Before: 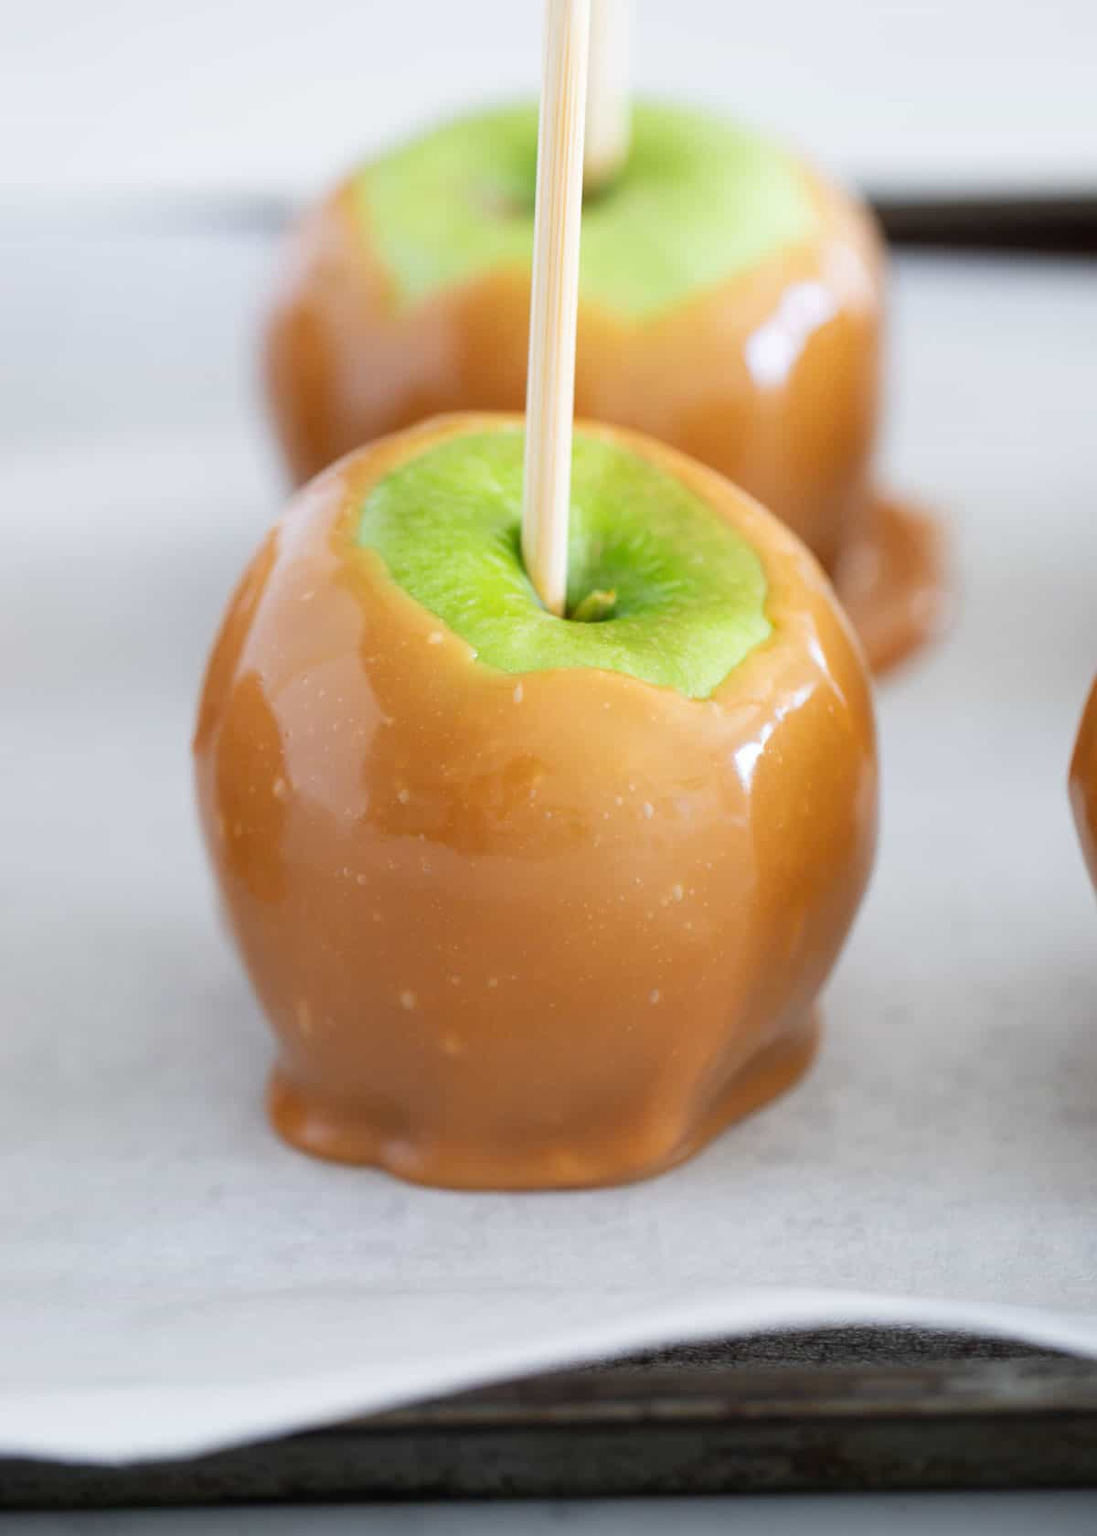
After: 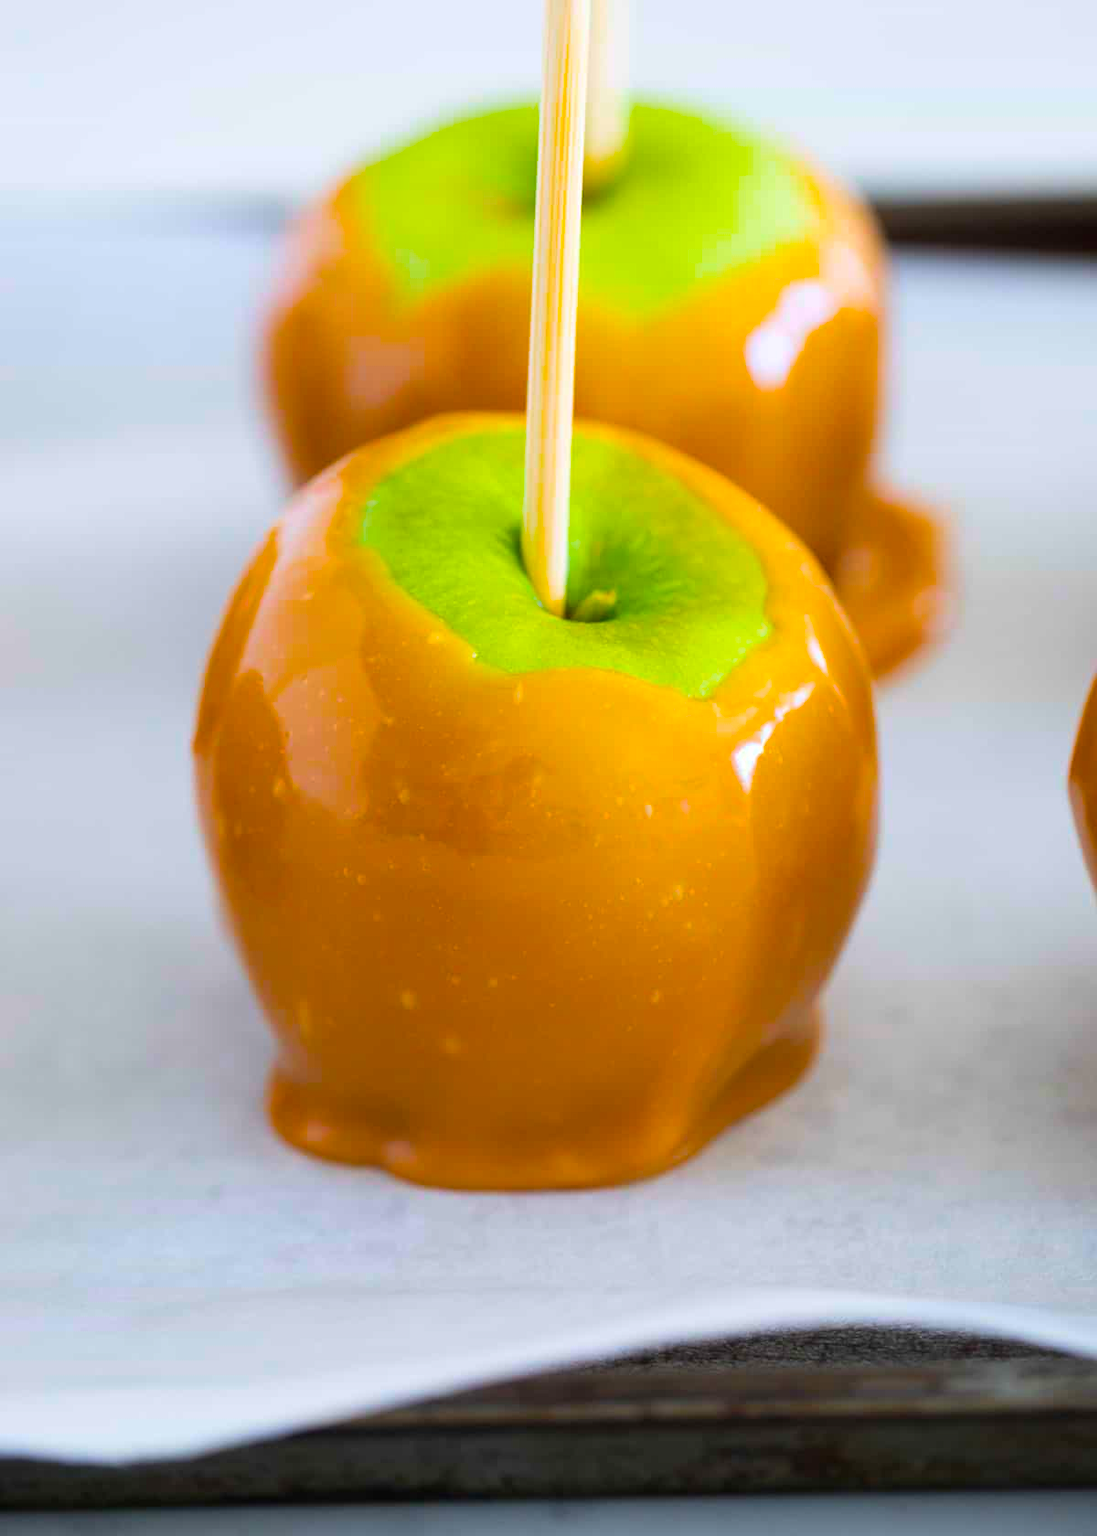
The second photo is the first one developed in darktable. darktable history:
color balance rgb: linear chroma grading › shadows -39.893%, linear chroma grading › highlights 40.696%, linear chroma grading › global chroma 45.471%, linear chroma grading › mid-tones -29.715%, perceptual saturation grading › global saturation 29.409%, global vibrance 20%
